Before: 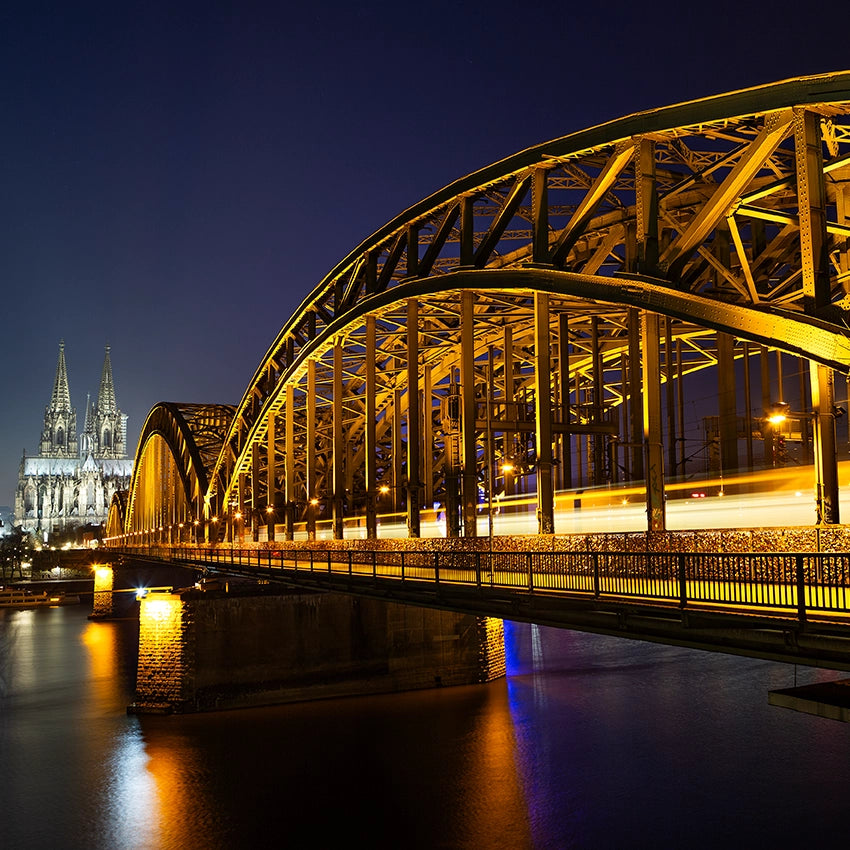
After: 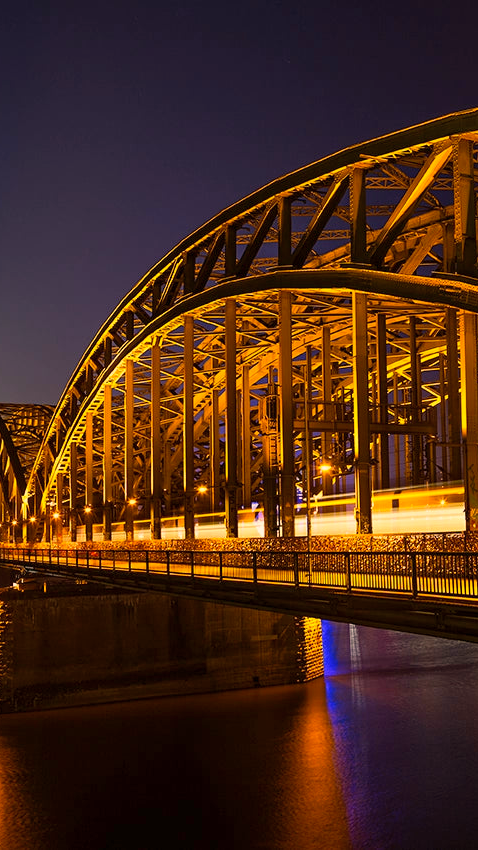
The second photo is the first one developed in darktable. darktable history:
crop: left 21.496%, right 22.254%
color balance rgb: shadows lift › luminance -5%, shadows lift › chroma 1.1%, shadows lift › hue 219°, power › luminance 10%, power › chroma 2.83%, power › hue 60°, highlights gain › chroma 4.52%, highlights gain › hue 33.33°, saturation formula JzAzBz (2021)
